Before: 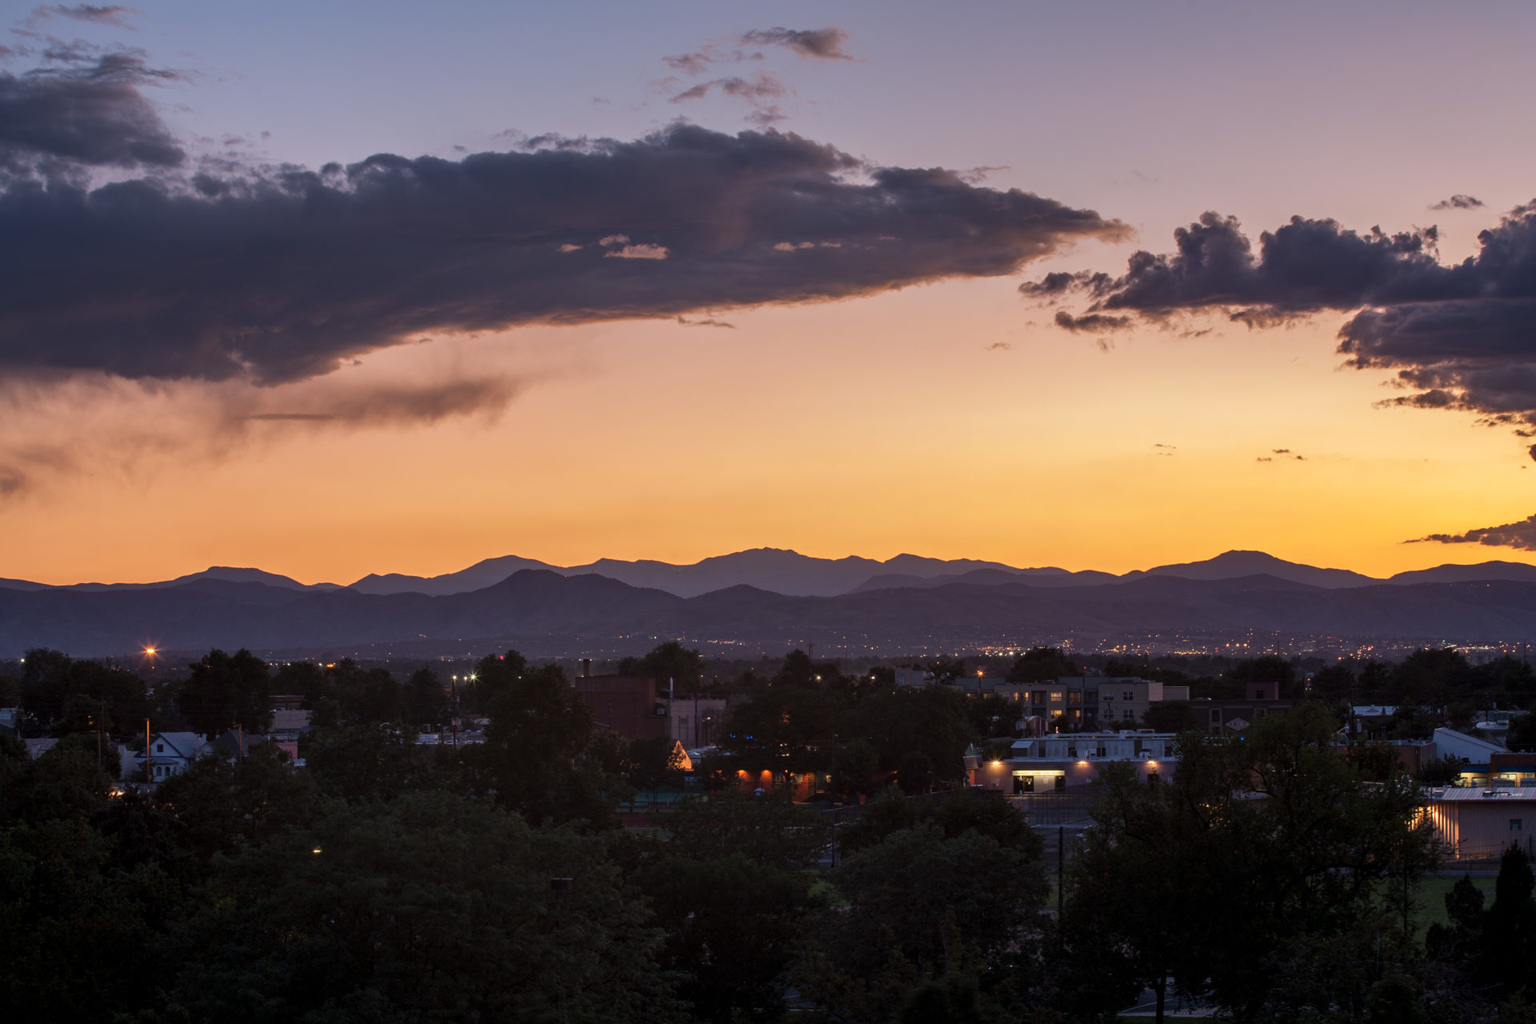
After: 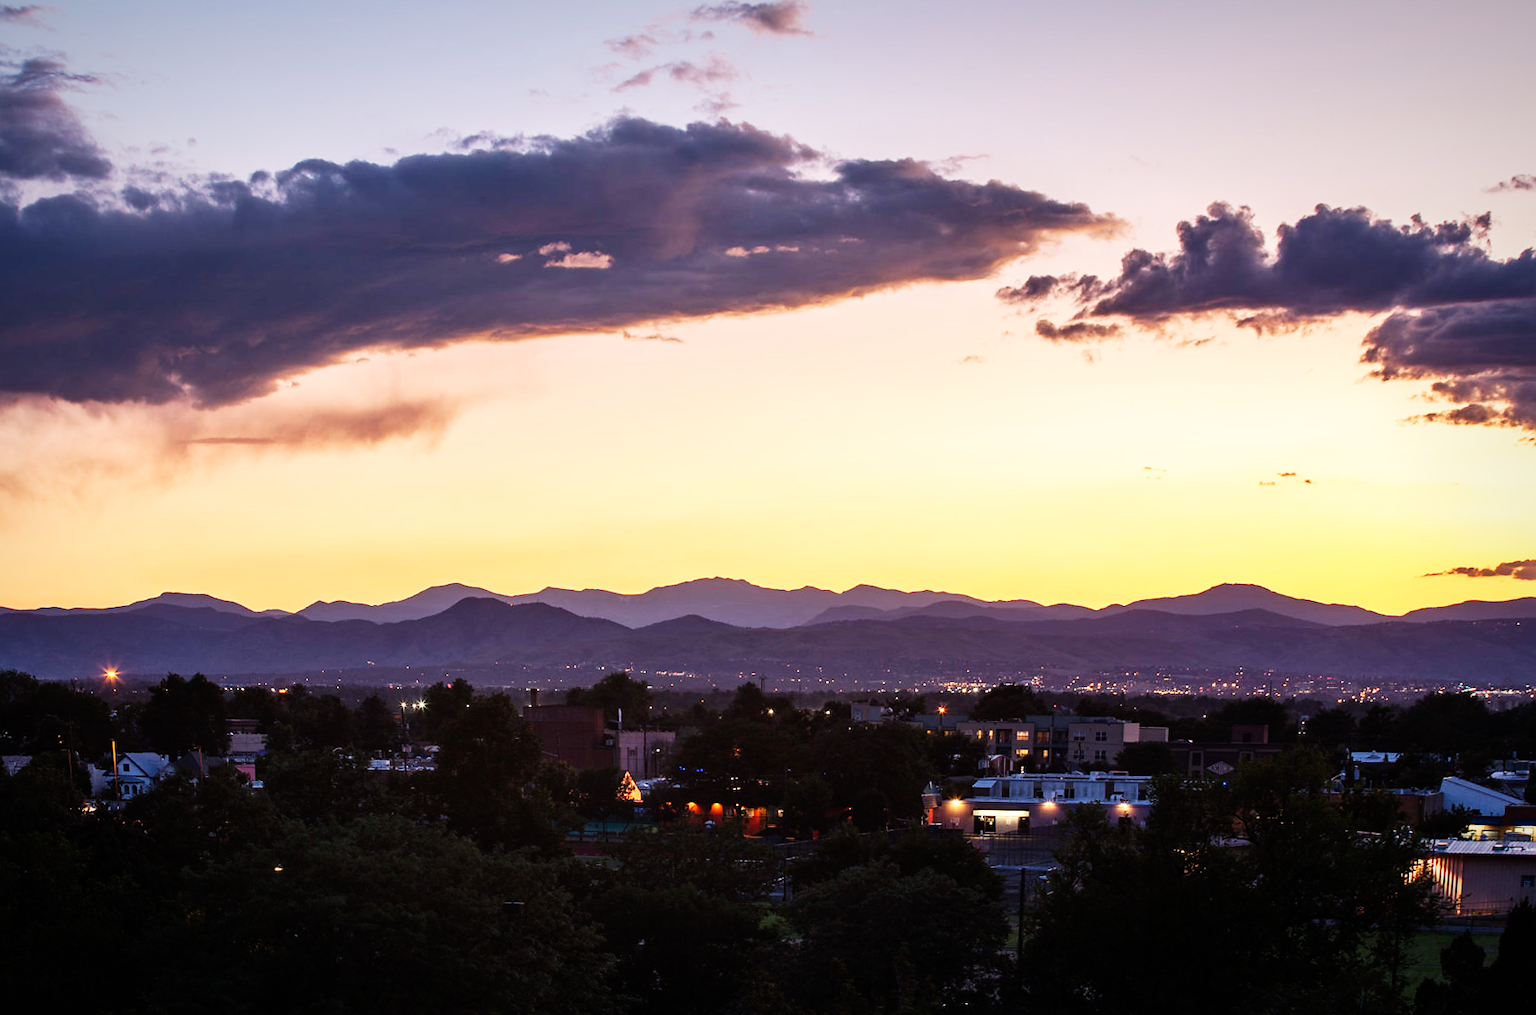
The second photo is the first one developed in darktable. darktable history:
rotate and perspective: rotation 0.062°, lens shift (vertical) 0.115, lens shift (horizontal) -0.133, crop left 0.047, crop right 0.94, crop top 0.061, crop bottom 0.94
sharpen: radius 1, threshold 1
vignetting: fall-off start 80.87%, fall-off radius 61.59%, brightness -0.384, saturation 0.007, center (0, 0.007), automatic ratio true, width/height ratio 1.418
color correction: highlights a* -0.137, highlights b* 0.137
base curve: curves: ch0 [(0, 0) (0.007, 0.004) (0.027, 0.03) (0.046, 0.07) (0.207, 0.54) (0.442, 0.872) (0.673, 0.972) (1, 1)], preserve colors none
